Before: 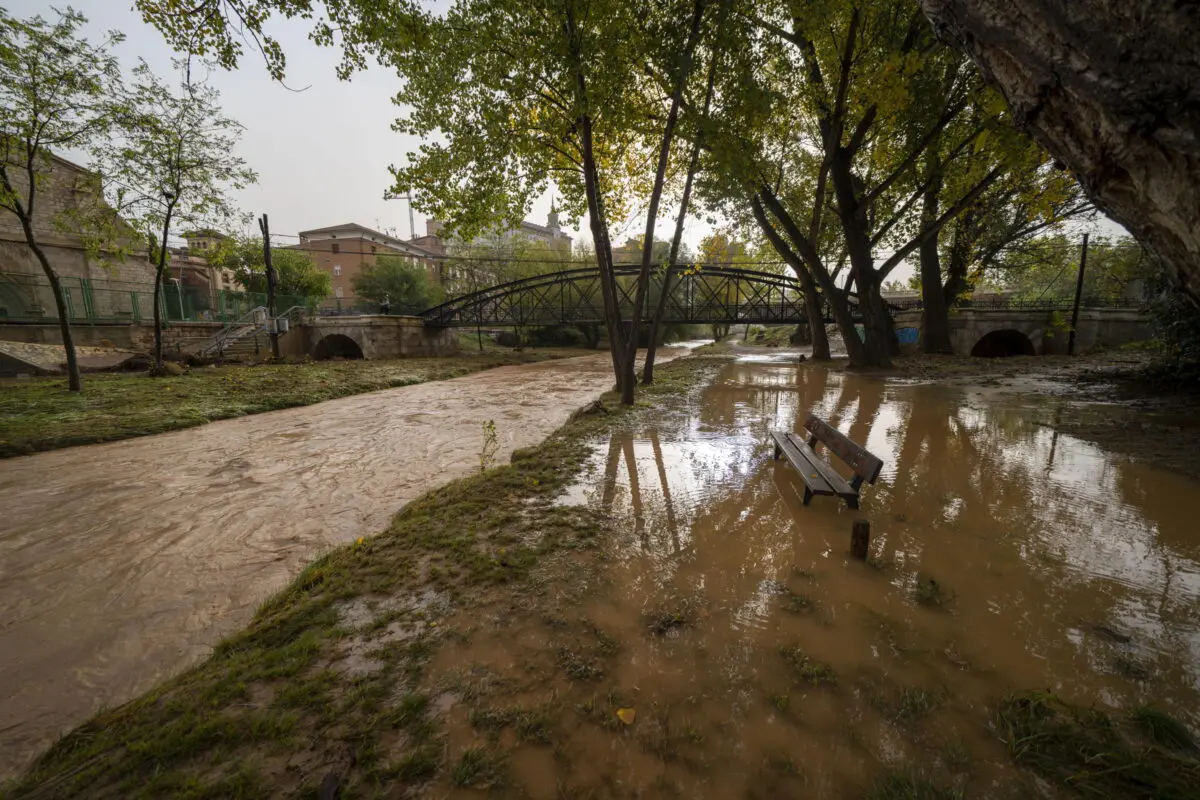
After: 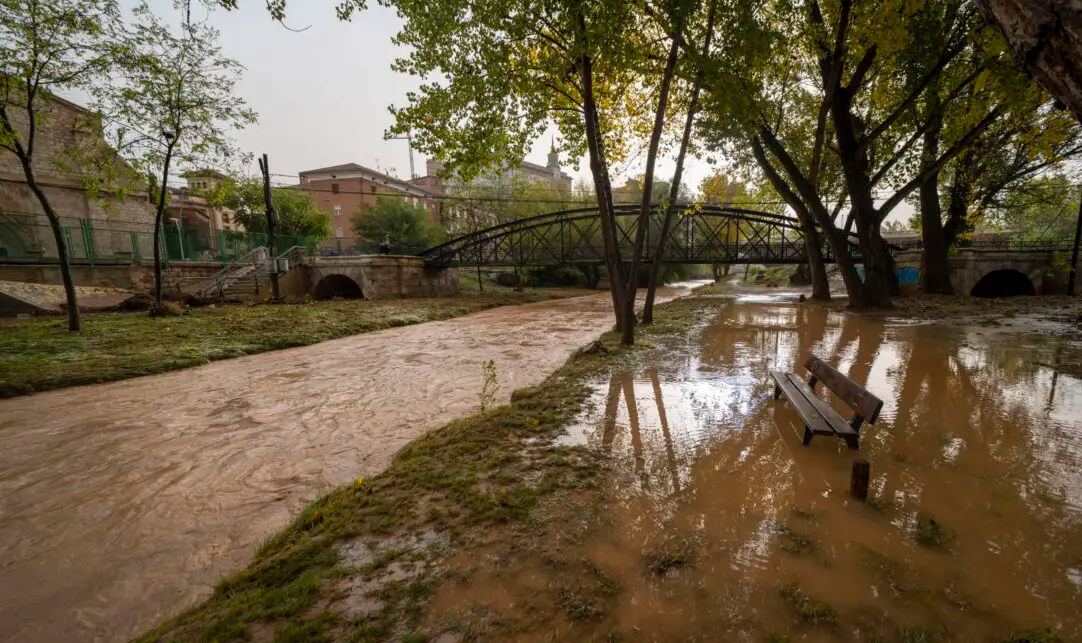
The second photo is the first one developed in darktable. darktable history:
crop: top 7.512%, right 9.782%, bottom 12.082%
